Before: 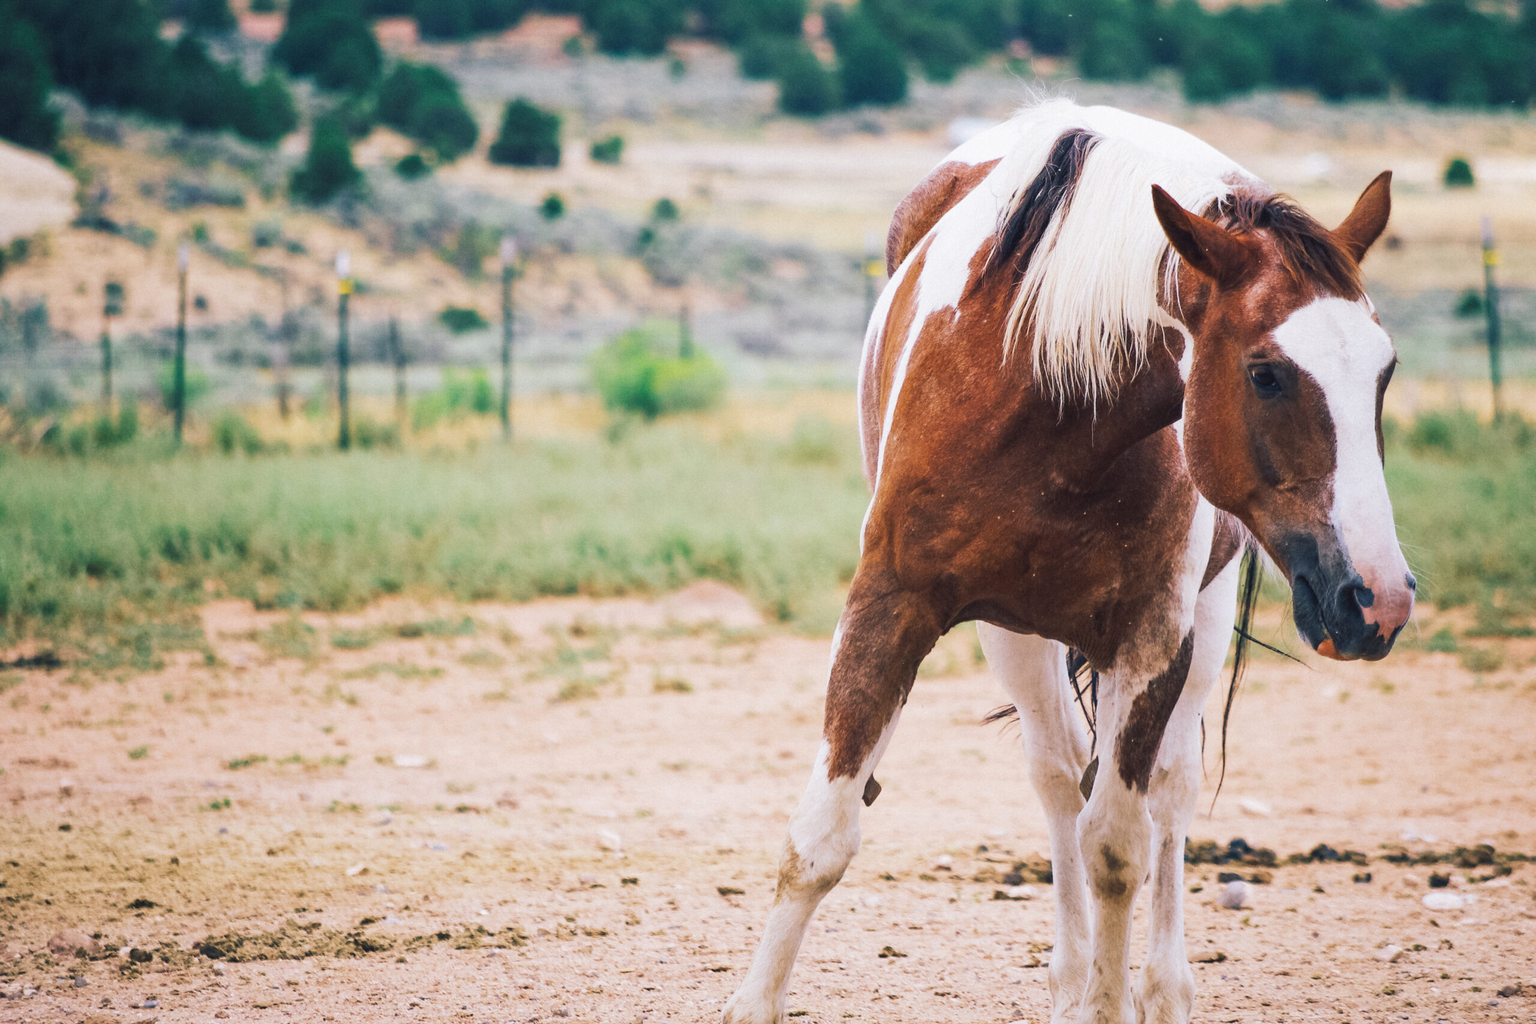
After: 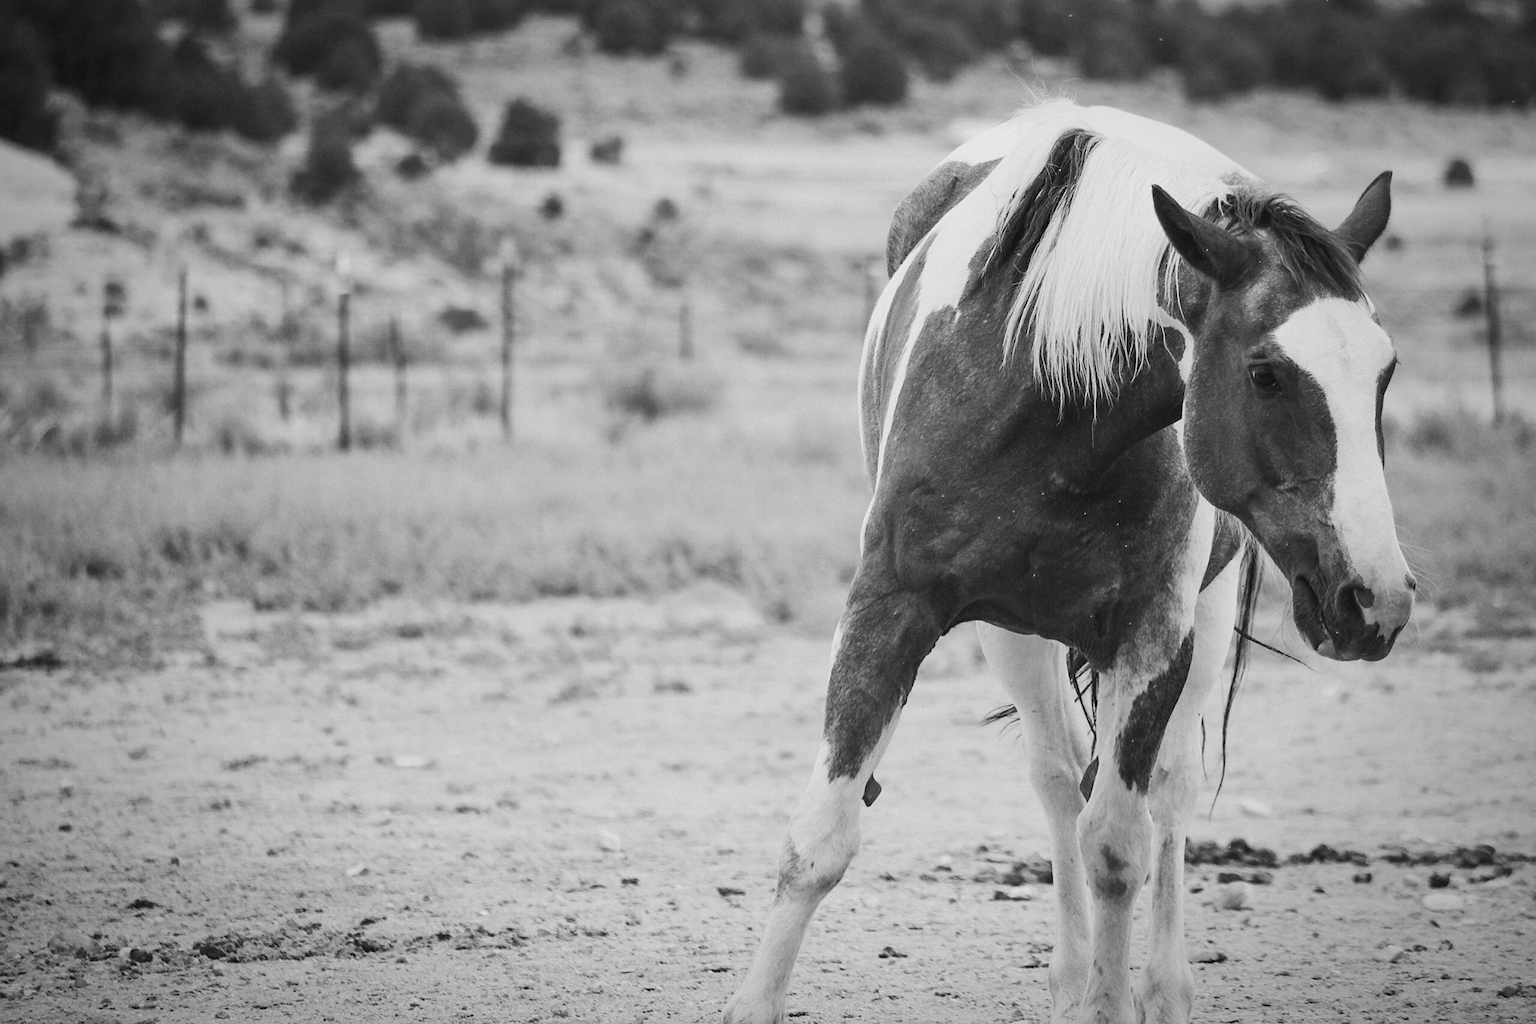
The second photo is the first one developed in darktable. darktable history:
vignetting: fall-off radius 60%, automatic ratio true
sharpen: amount 0.2
monochrome: a -74.22, b 78.2
tone equalizer: on, module defaults
